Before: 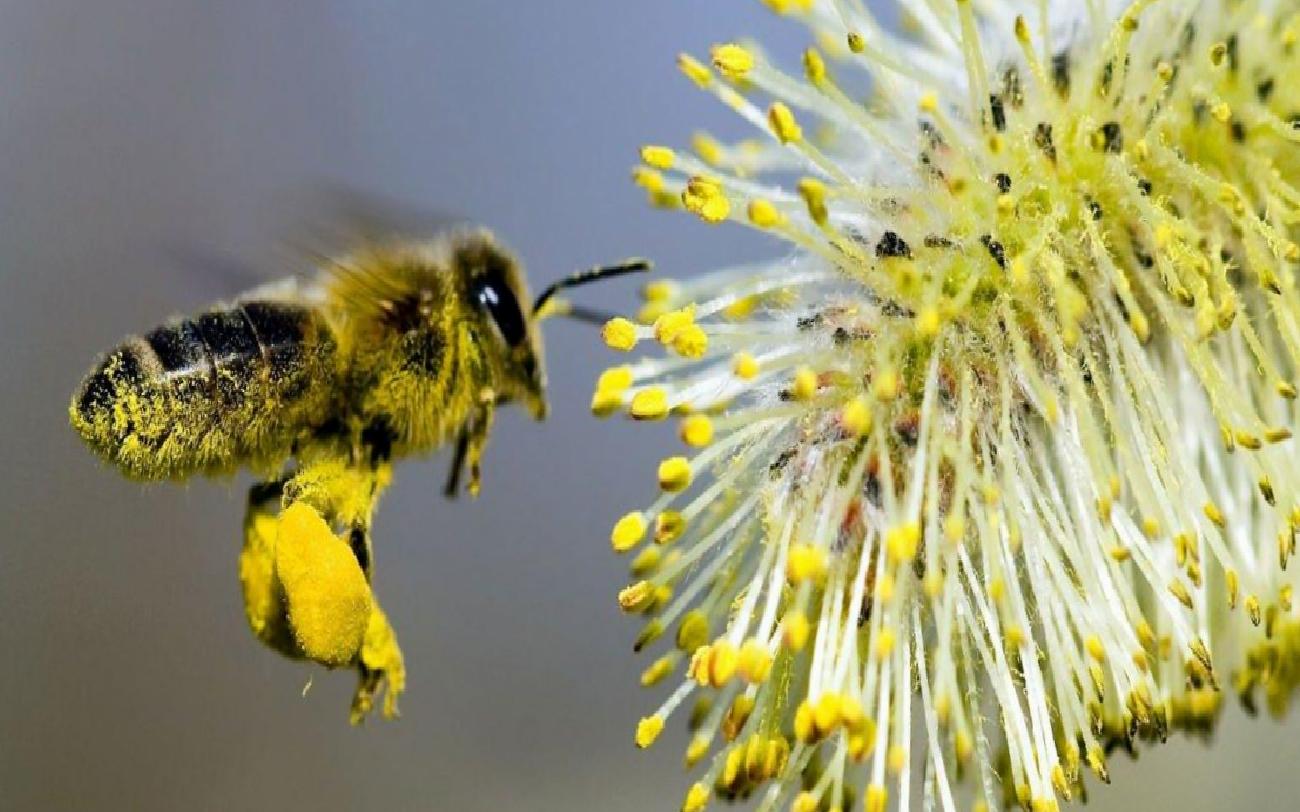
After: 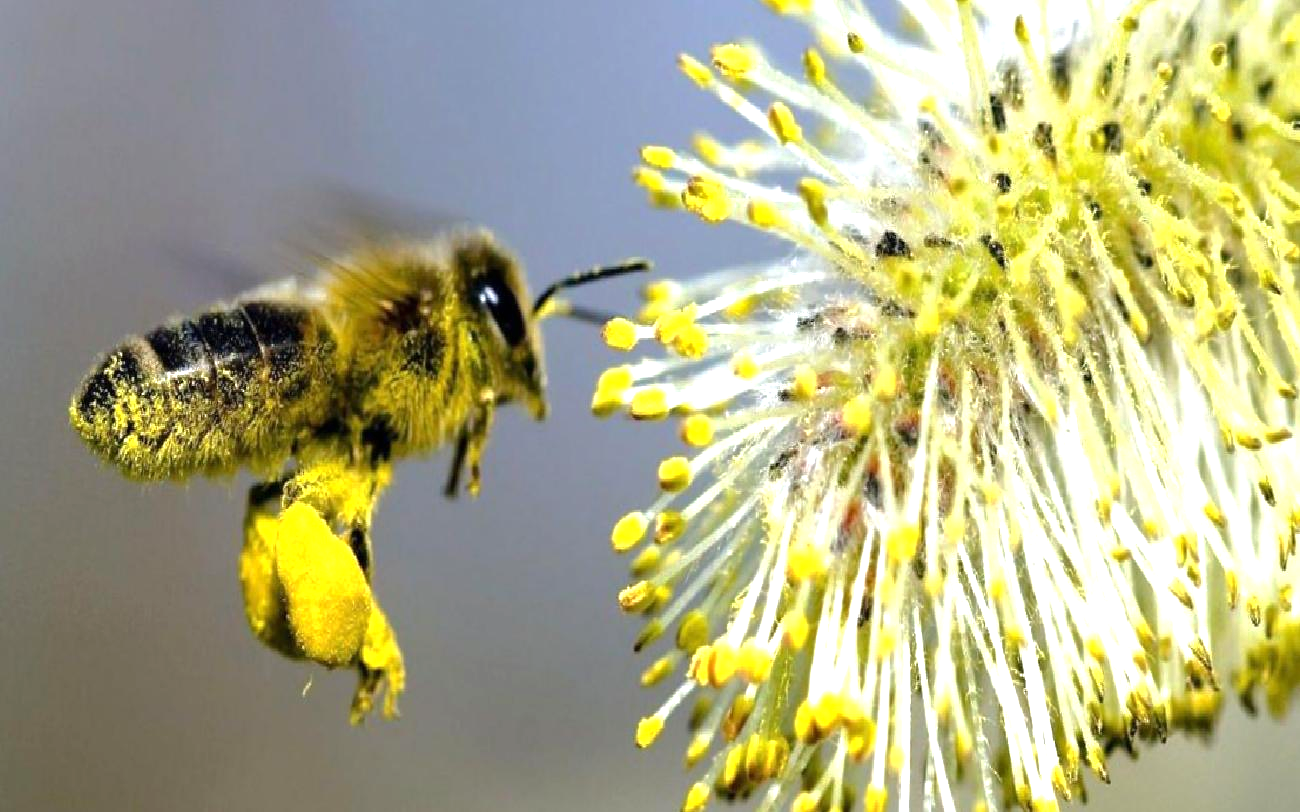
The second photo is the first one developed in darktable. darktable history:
rgb curve: curves: ch0 [(0, 0) (0.175, 0.154) (0.785, 0.663) (1, 1)]
exposure: black level correction 0, exposure 0.7 EV, compensate exposure bias true, compensate highlight preservation false
white balance: emerald 1
